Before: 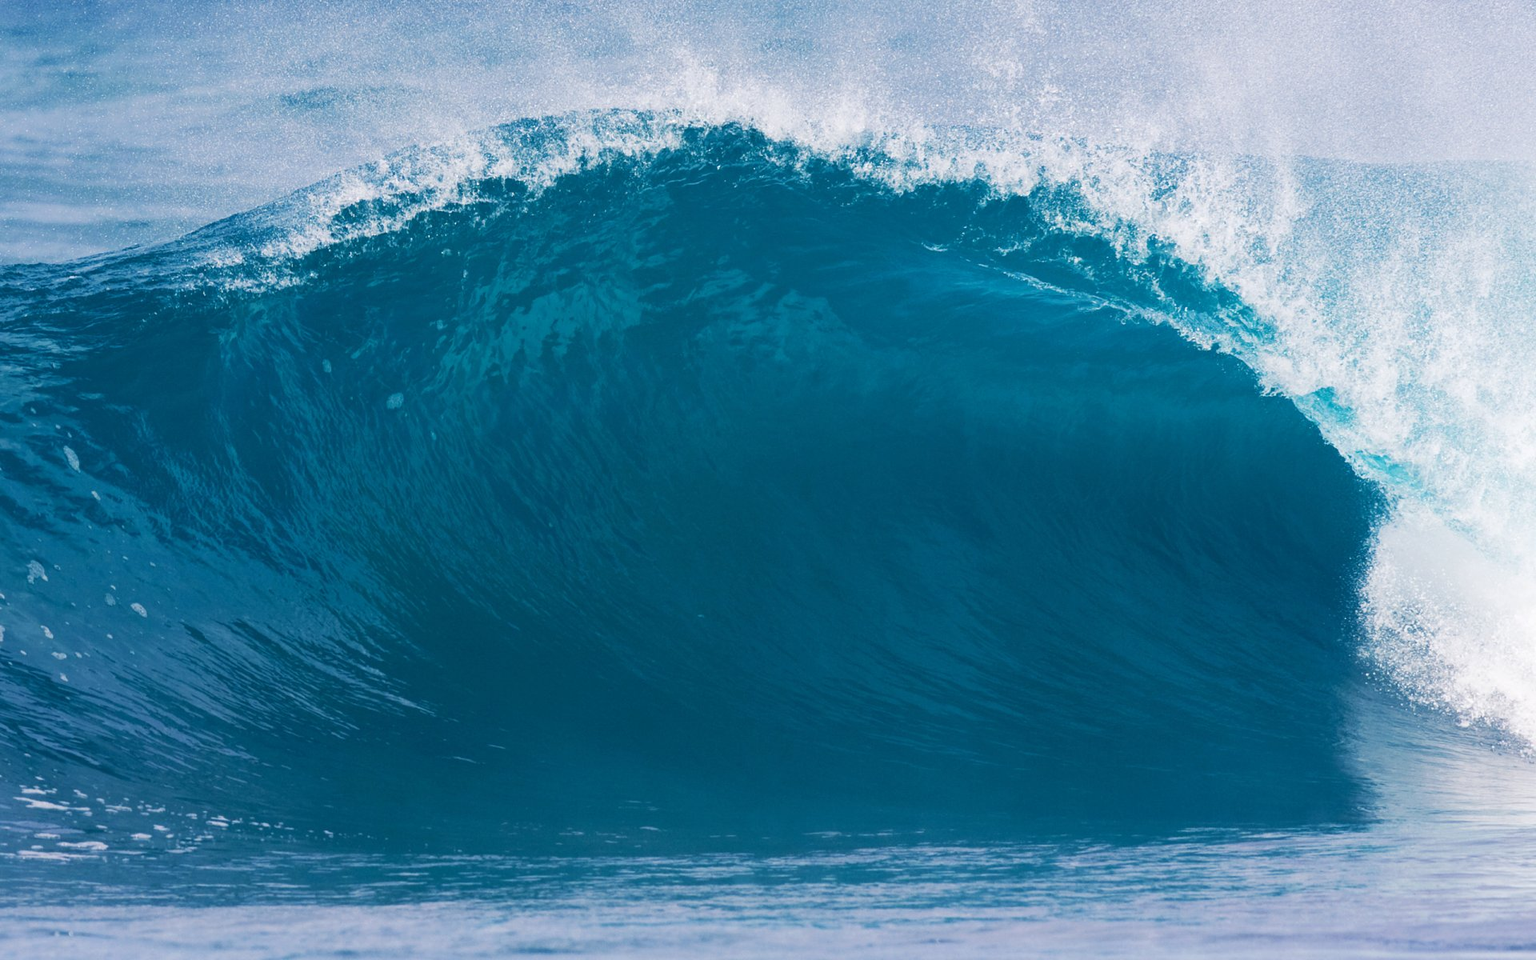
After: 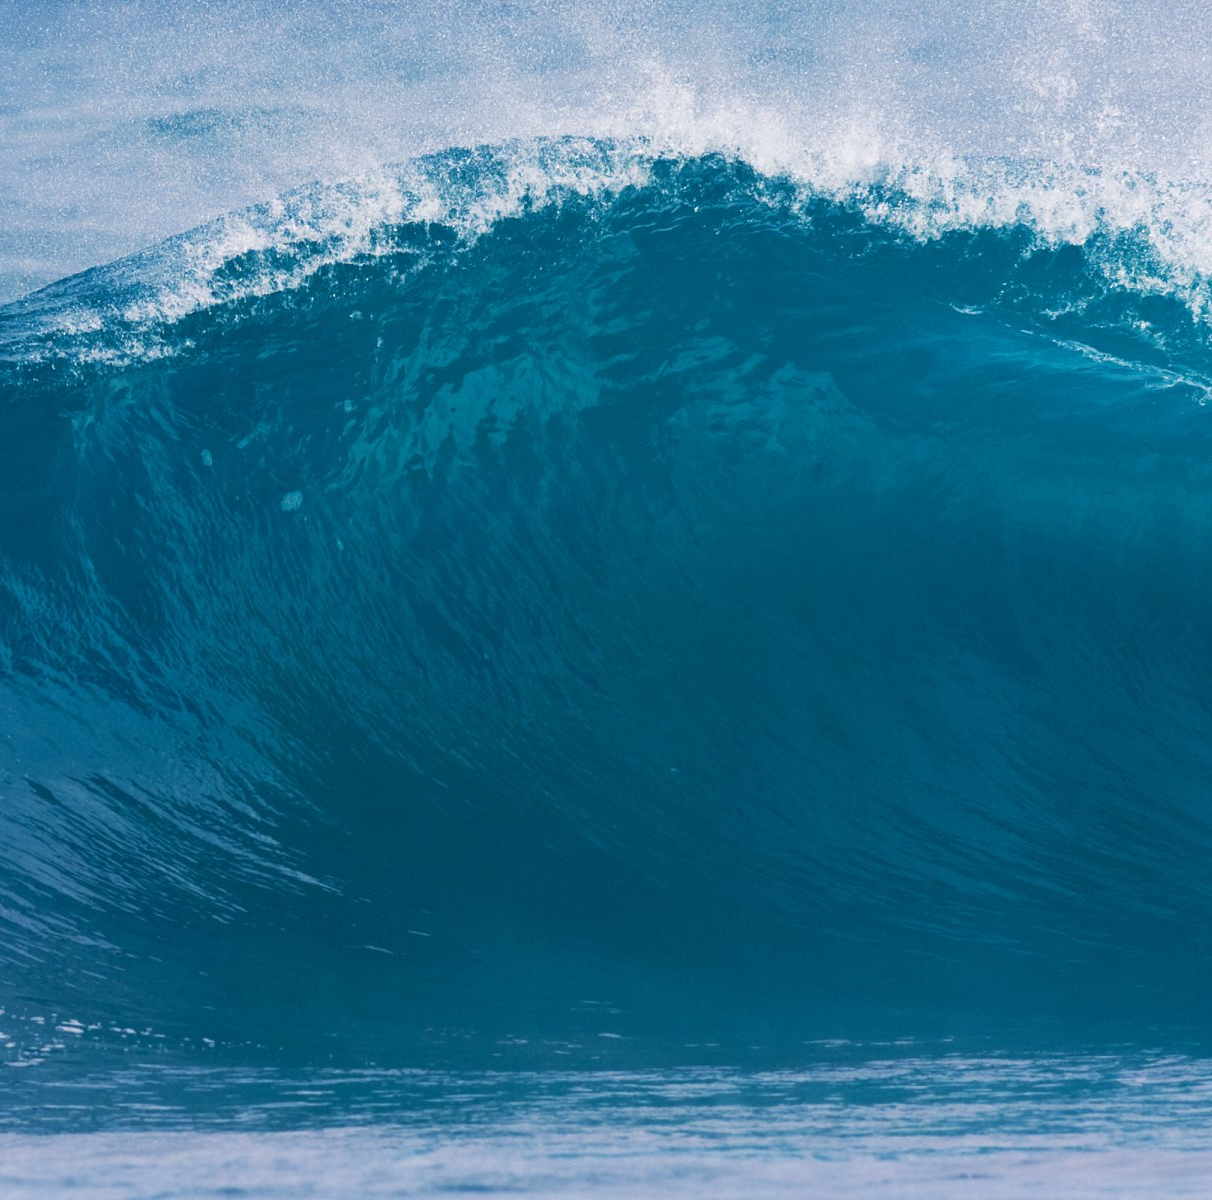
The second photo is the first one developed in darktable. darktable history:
crop: left 10.545%, right 26.323%
